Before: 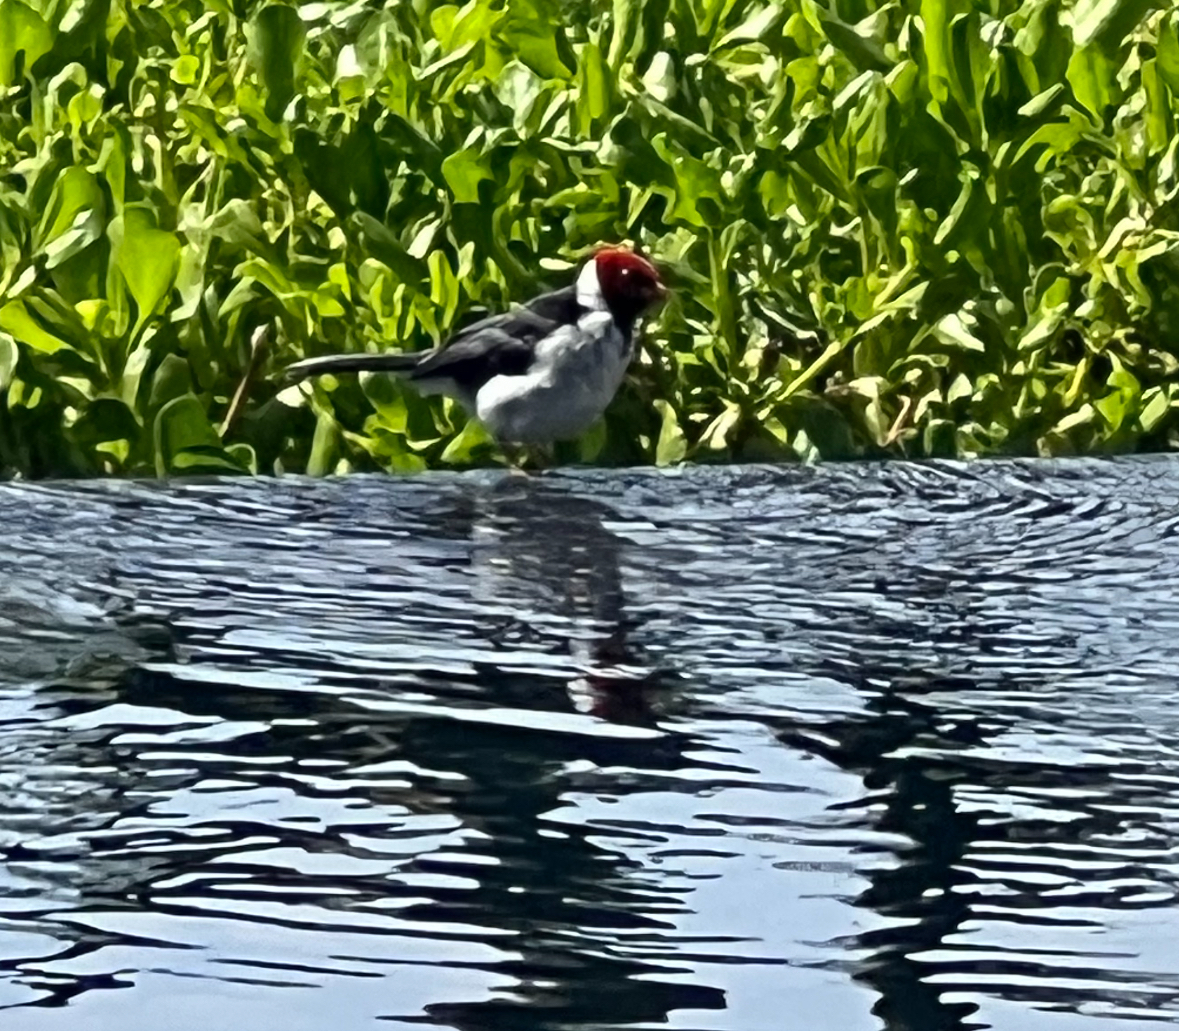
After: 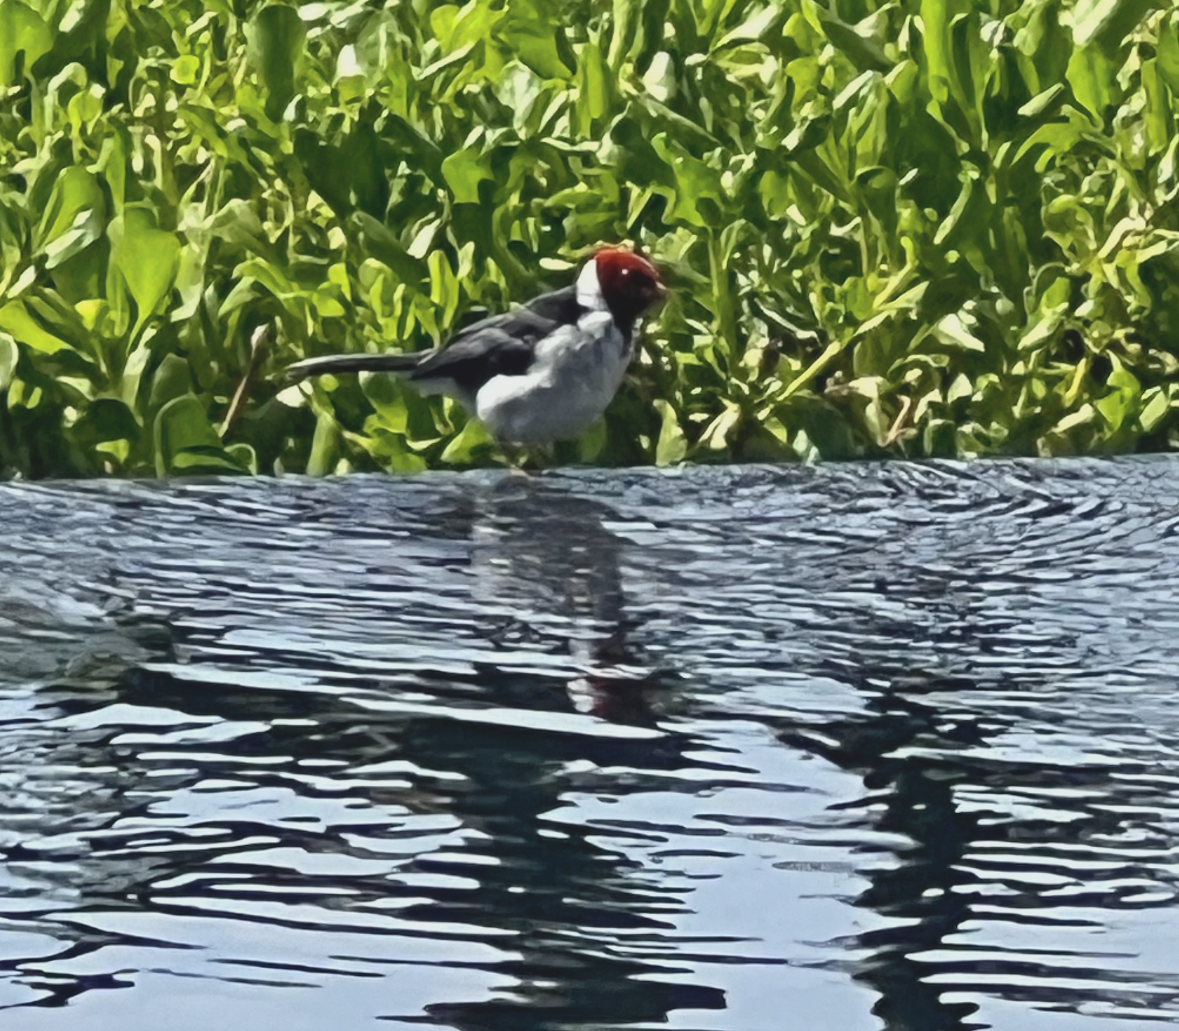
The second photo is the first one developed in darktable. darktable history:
contrast brightness saturation: contrast -0.146, brightness 0.047, saturation -0.138
